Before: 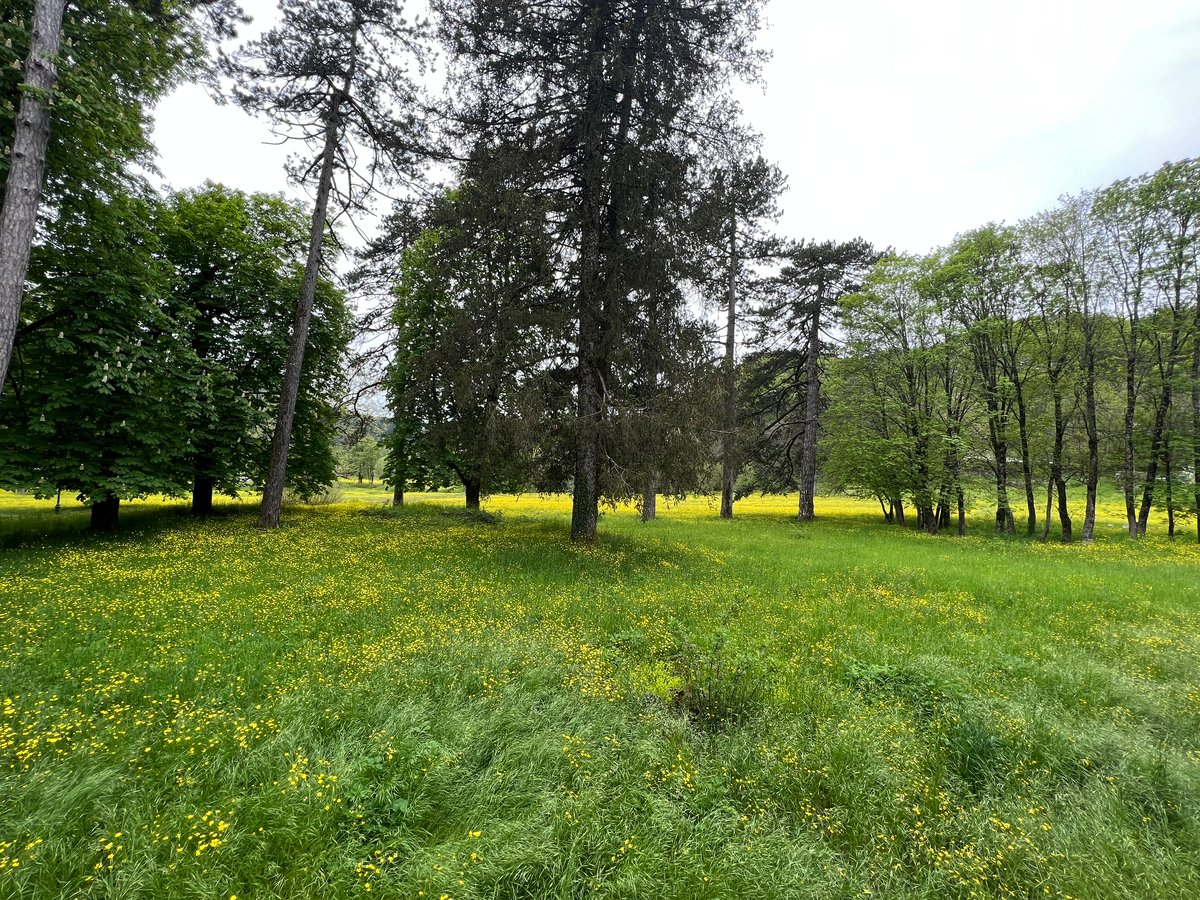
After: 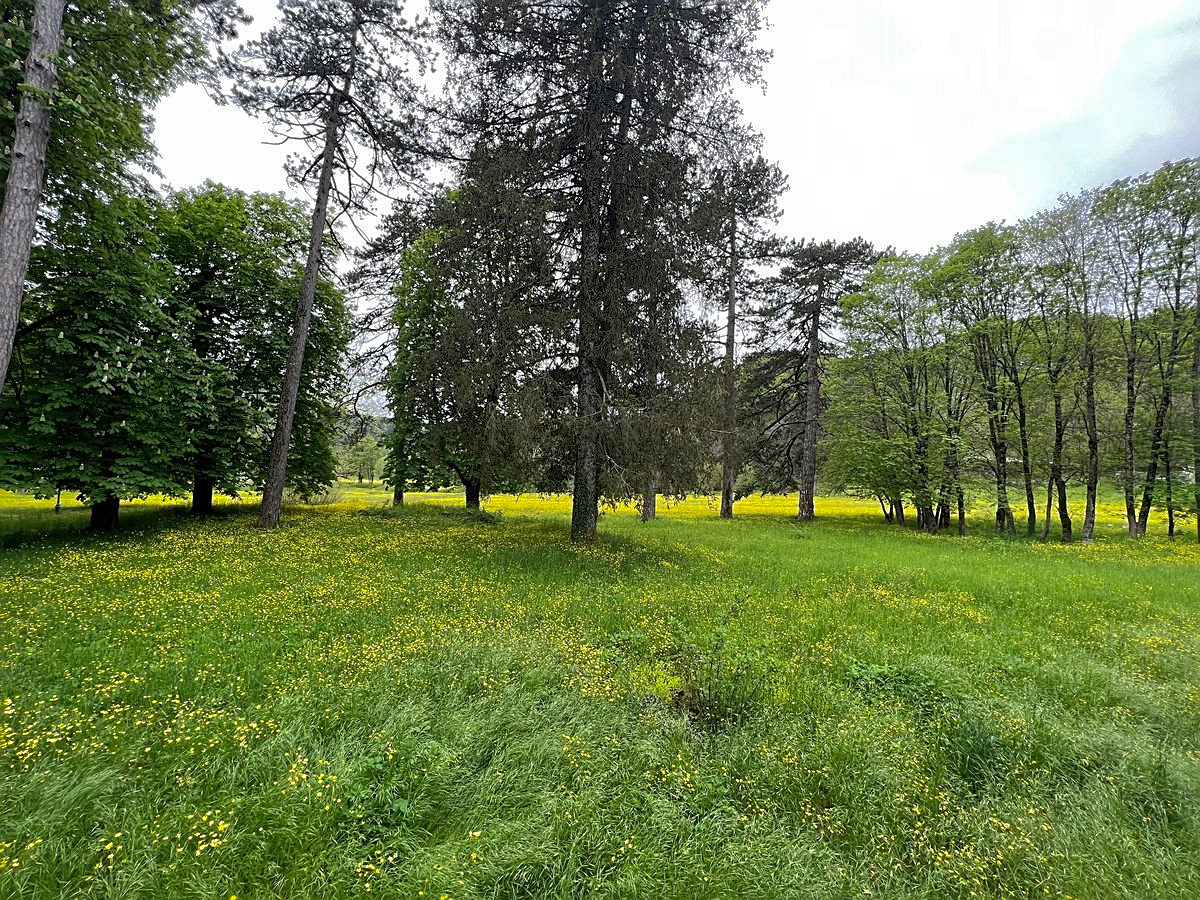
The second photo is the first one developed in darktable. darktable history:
shadows and highlights: shadows 40.07, highlights -59.96, shadows color adjustment 97.67%
sharpen: on, module defaults
